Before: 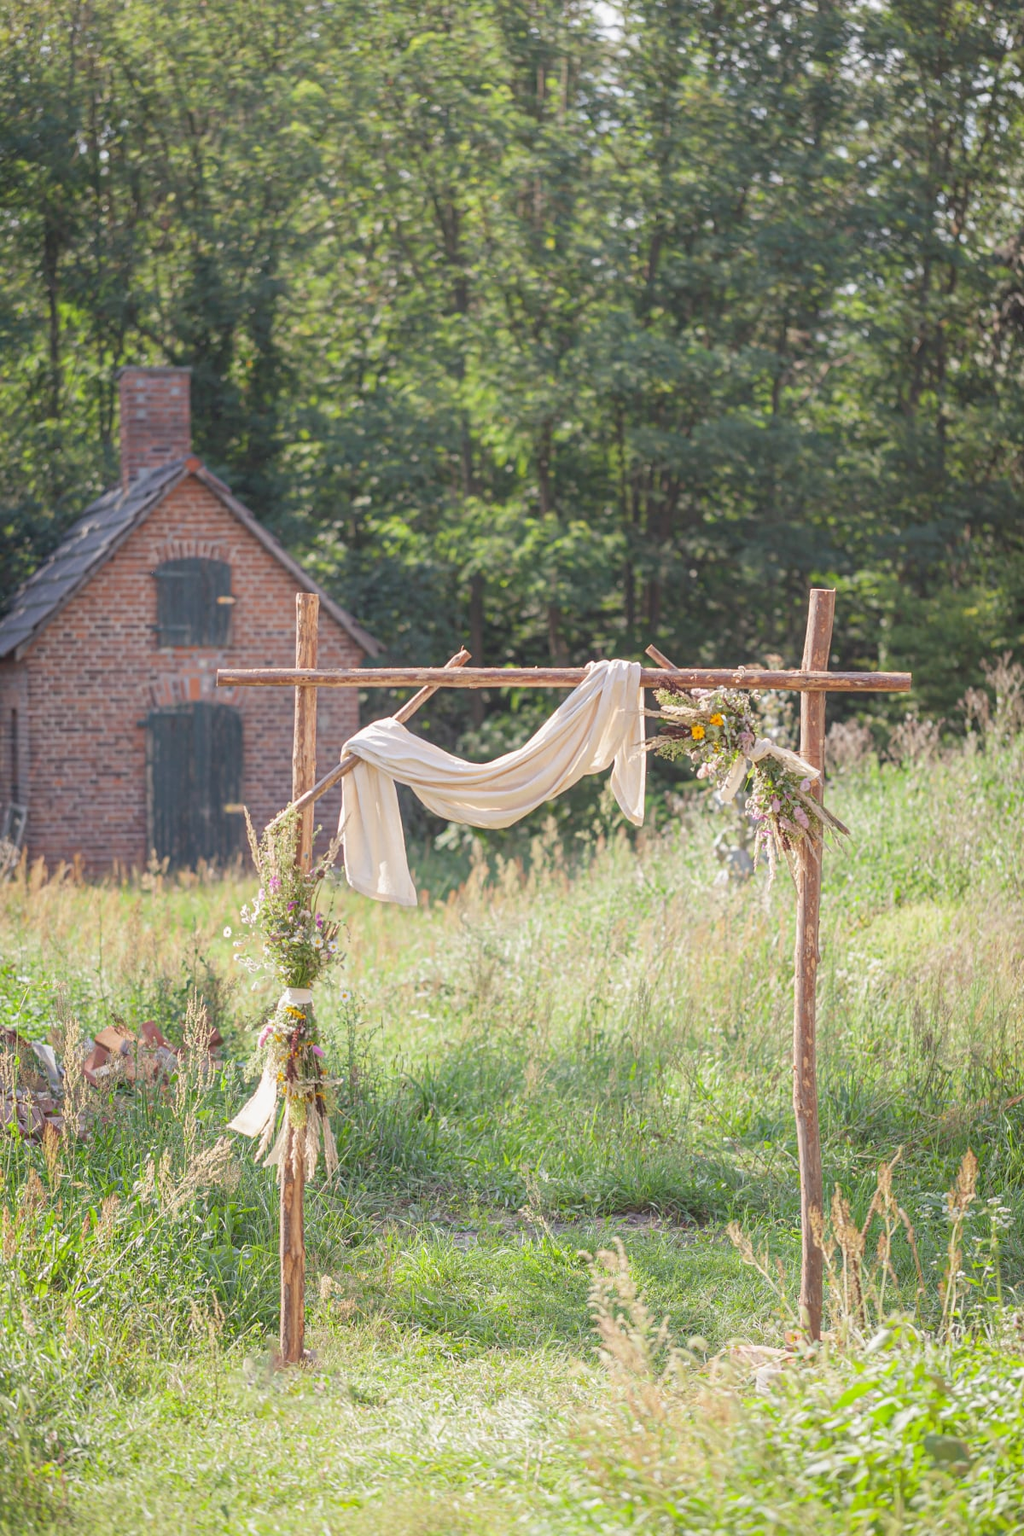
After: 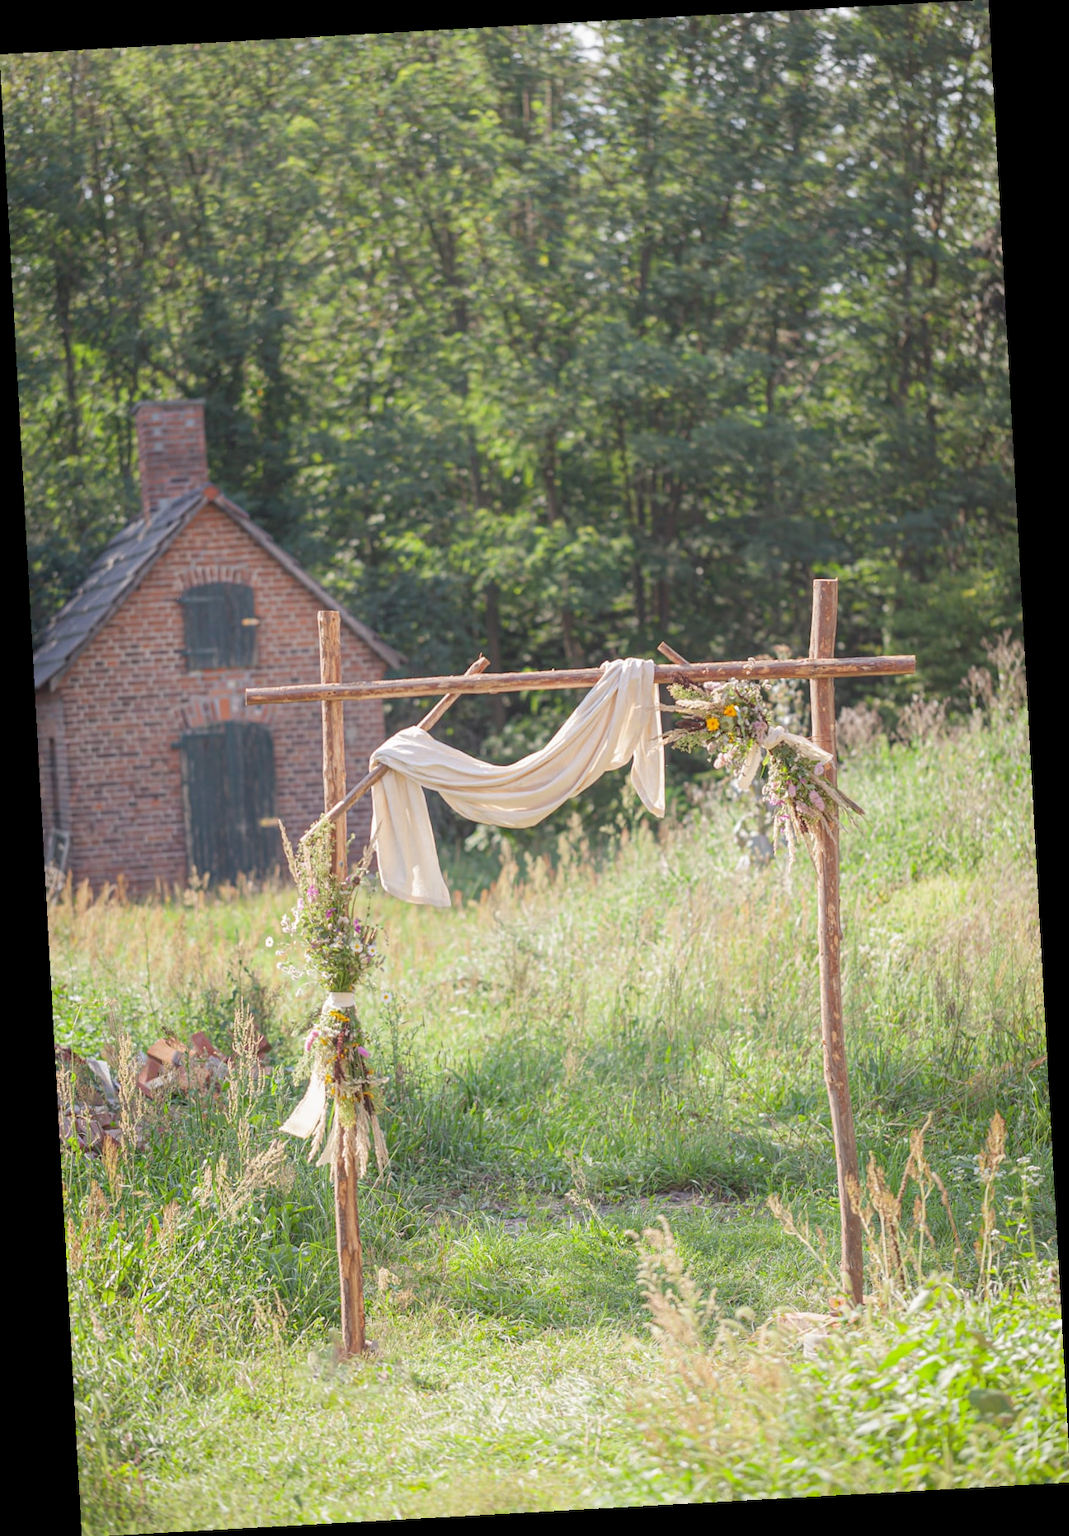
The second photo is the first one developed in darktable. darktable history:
tone equalizer: on, module defaults
rotate and perspective: rotation -3.18°, automatic cropping off
